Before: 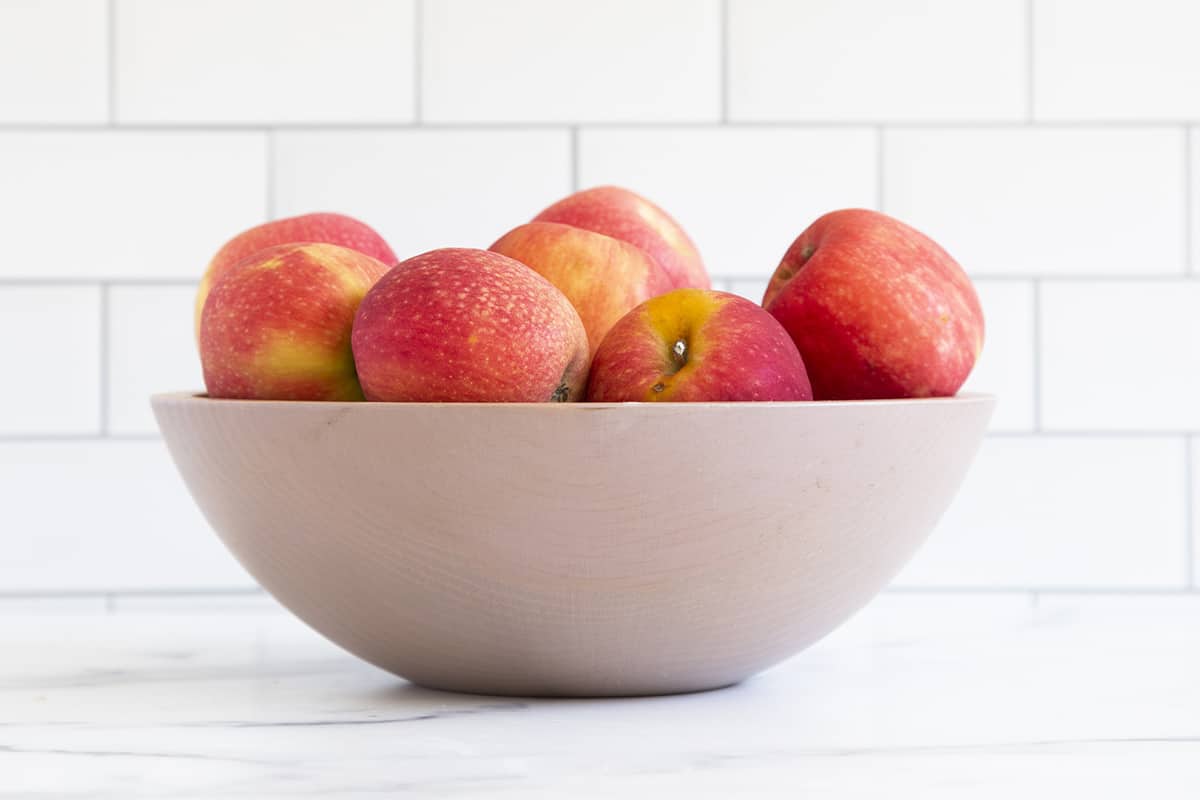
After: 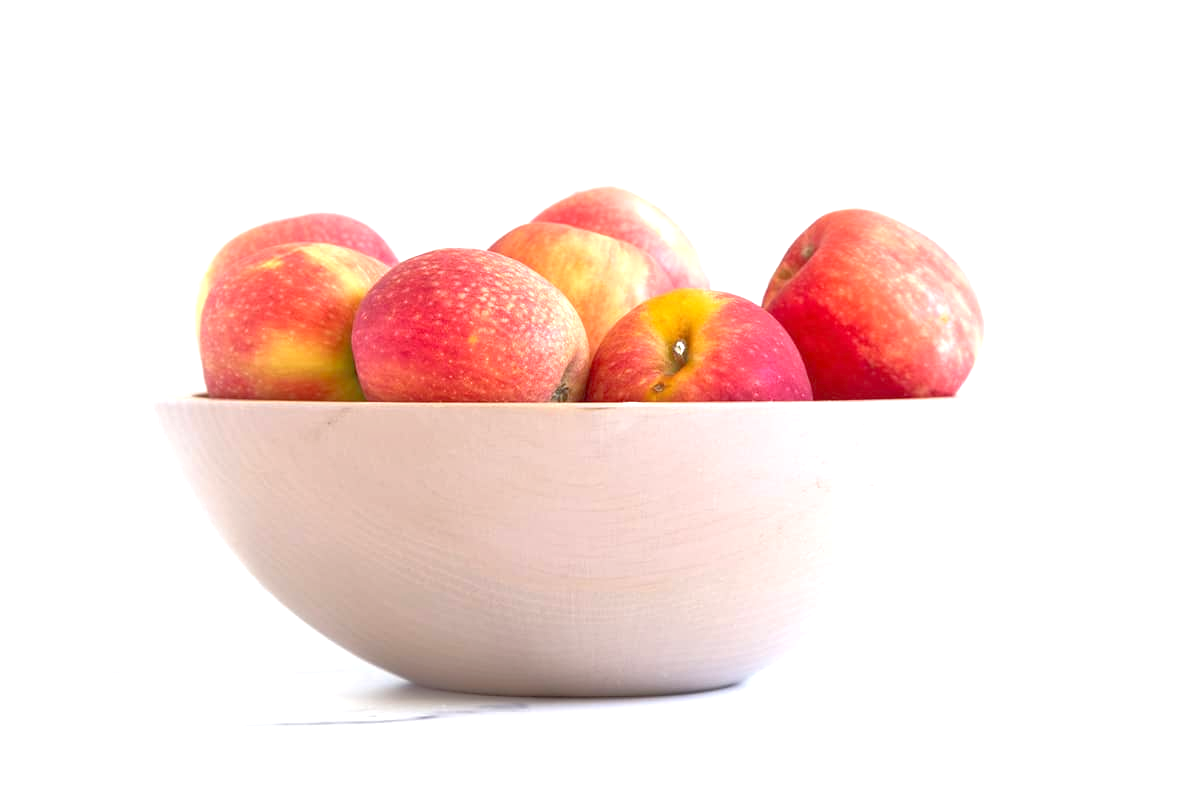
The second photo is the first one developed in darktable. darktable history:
tone equalizer: -7 EV 0.15 EV, -6 EV 0.6 EV, -5 EV 1.15 EV, -4 EV 1.33 EV, -3 EV 1.15 EV, -2 EV 0.6 EV, -1 EV 0.15 EV, mask exposure compensation -0.5 EV
exposure: exposure 0.74 EV, compensate highlight preservation false
